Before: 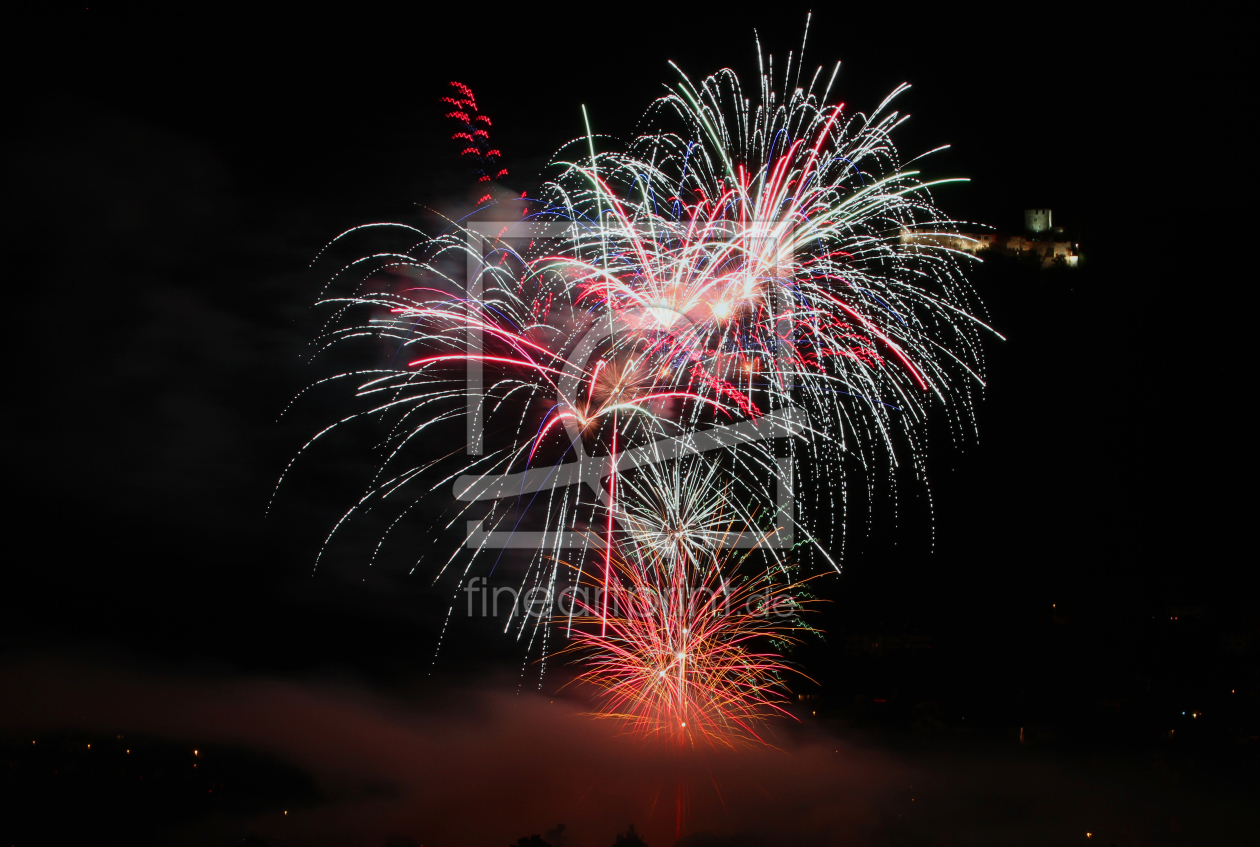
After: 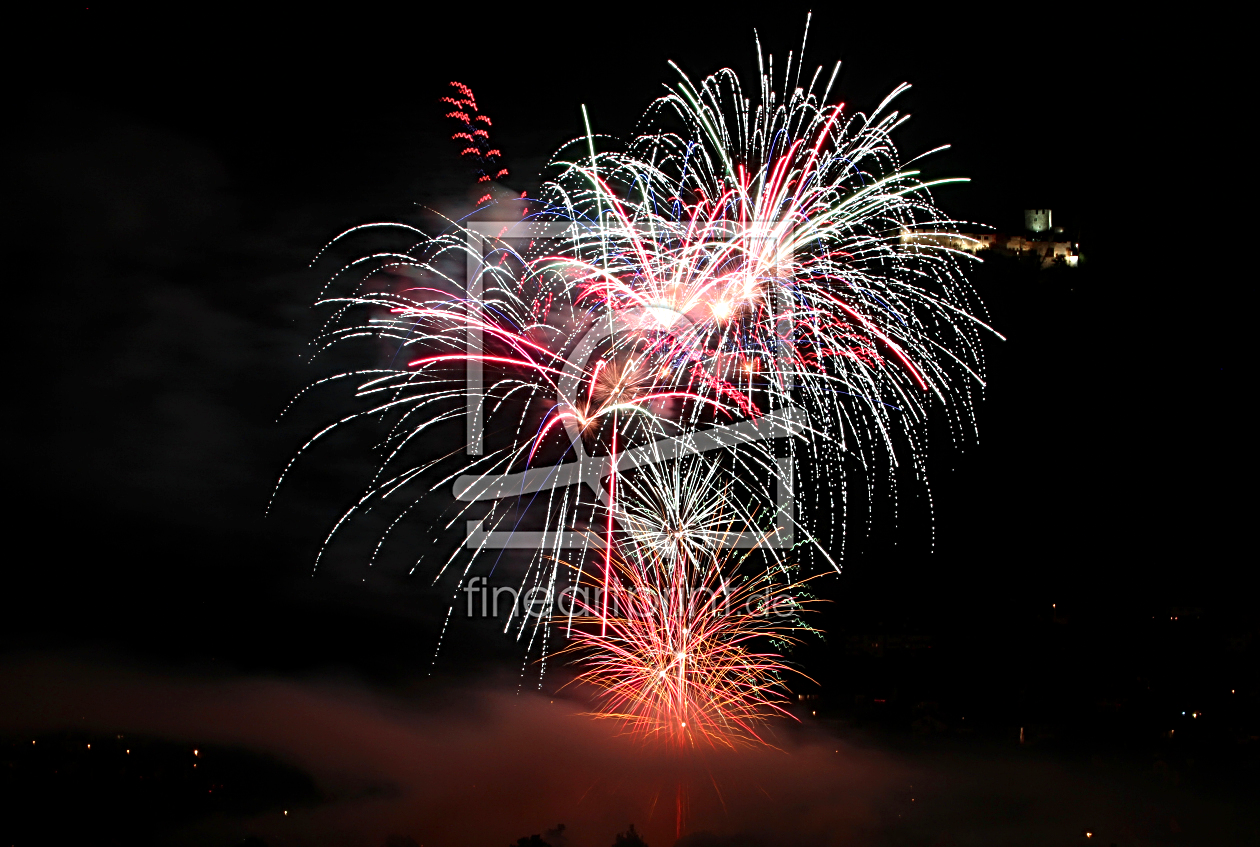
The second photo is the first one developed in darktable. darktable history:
exposure: black level correction 0.001, exposure 0.499 EV, compensate highlight preservation false
sharpen: radius 3.986
